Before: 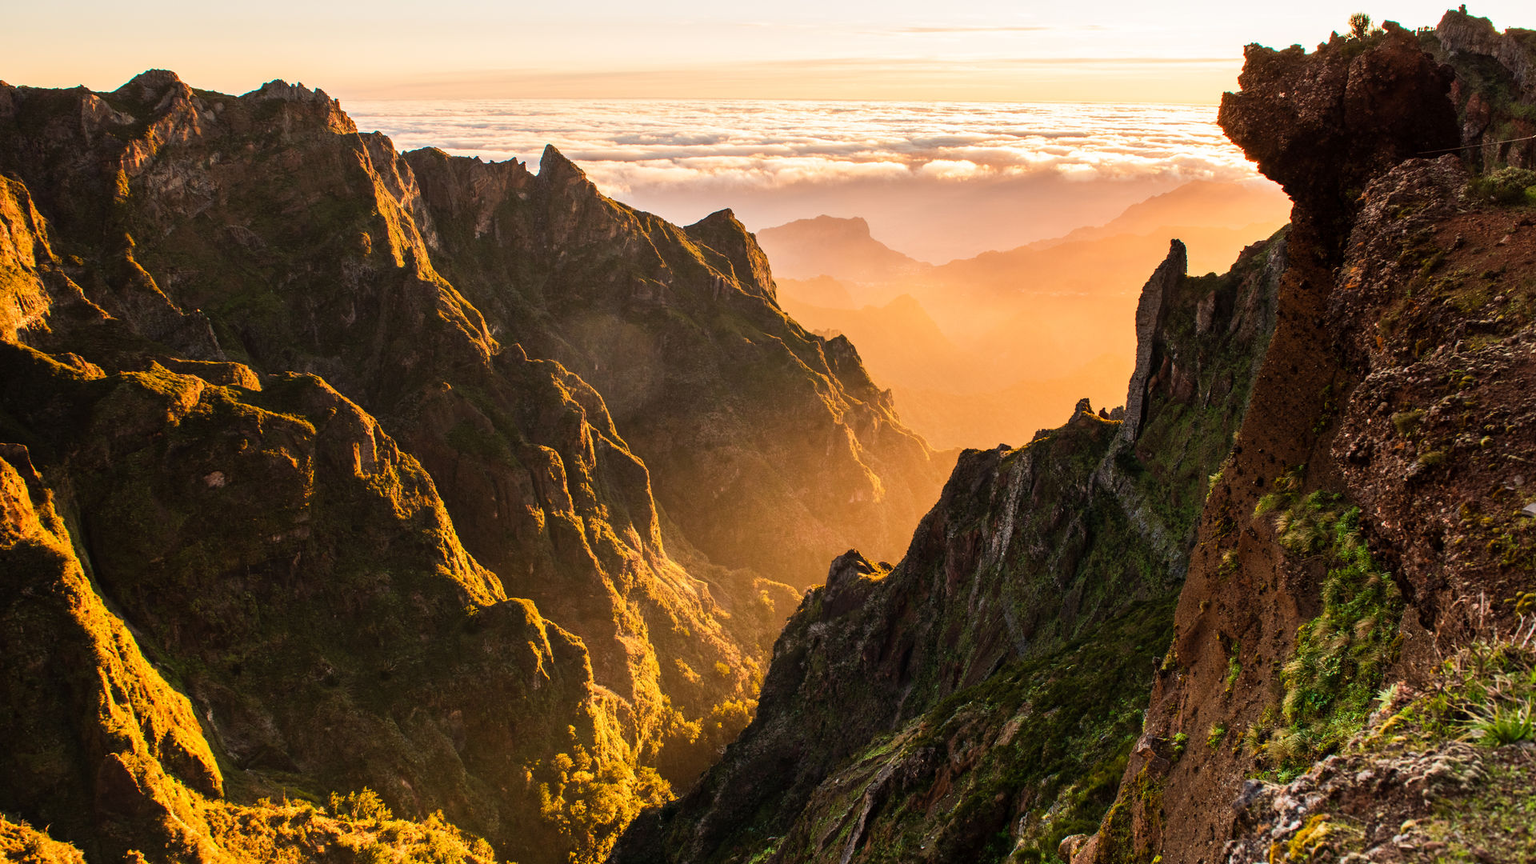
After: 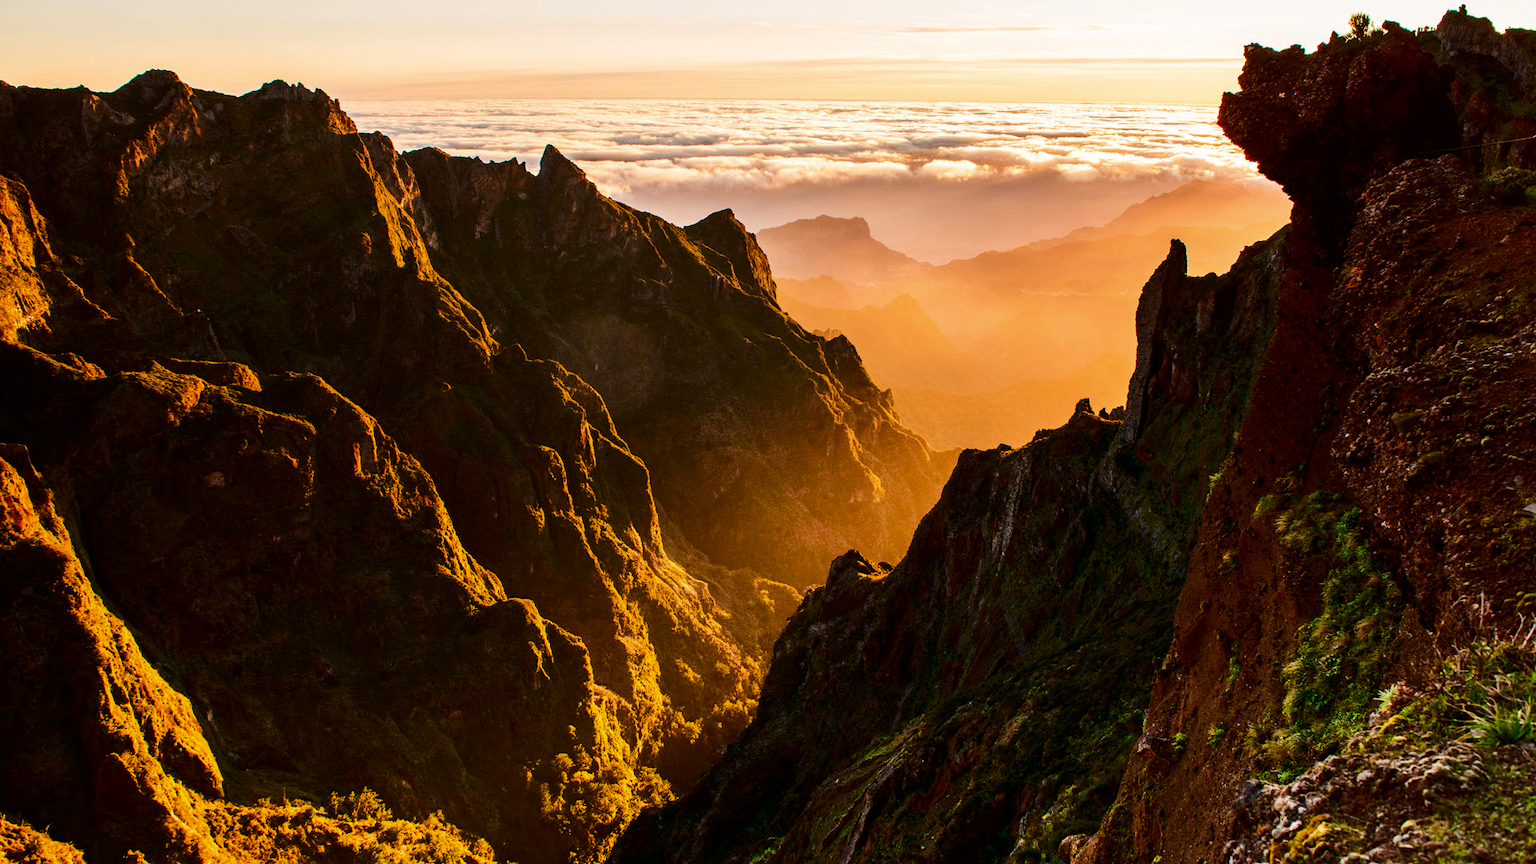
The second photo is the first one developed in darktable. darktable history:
contrast brightness saturation: contrast 0.127, brightness -0.24, saturation 0.145
